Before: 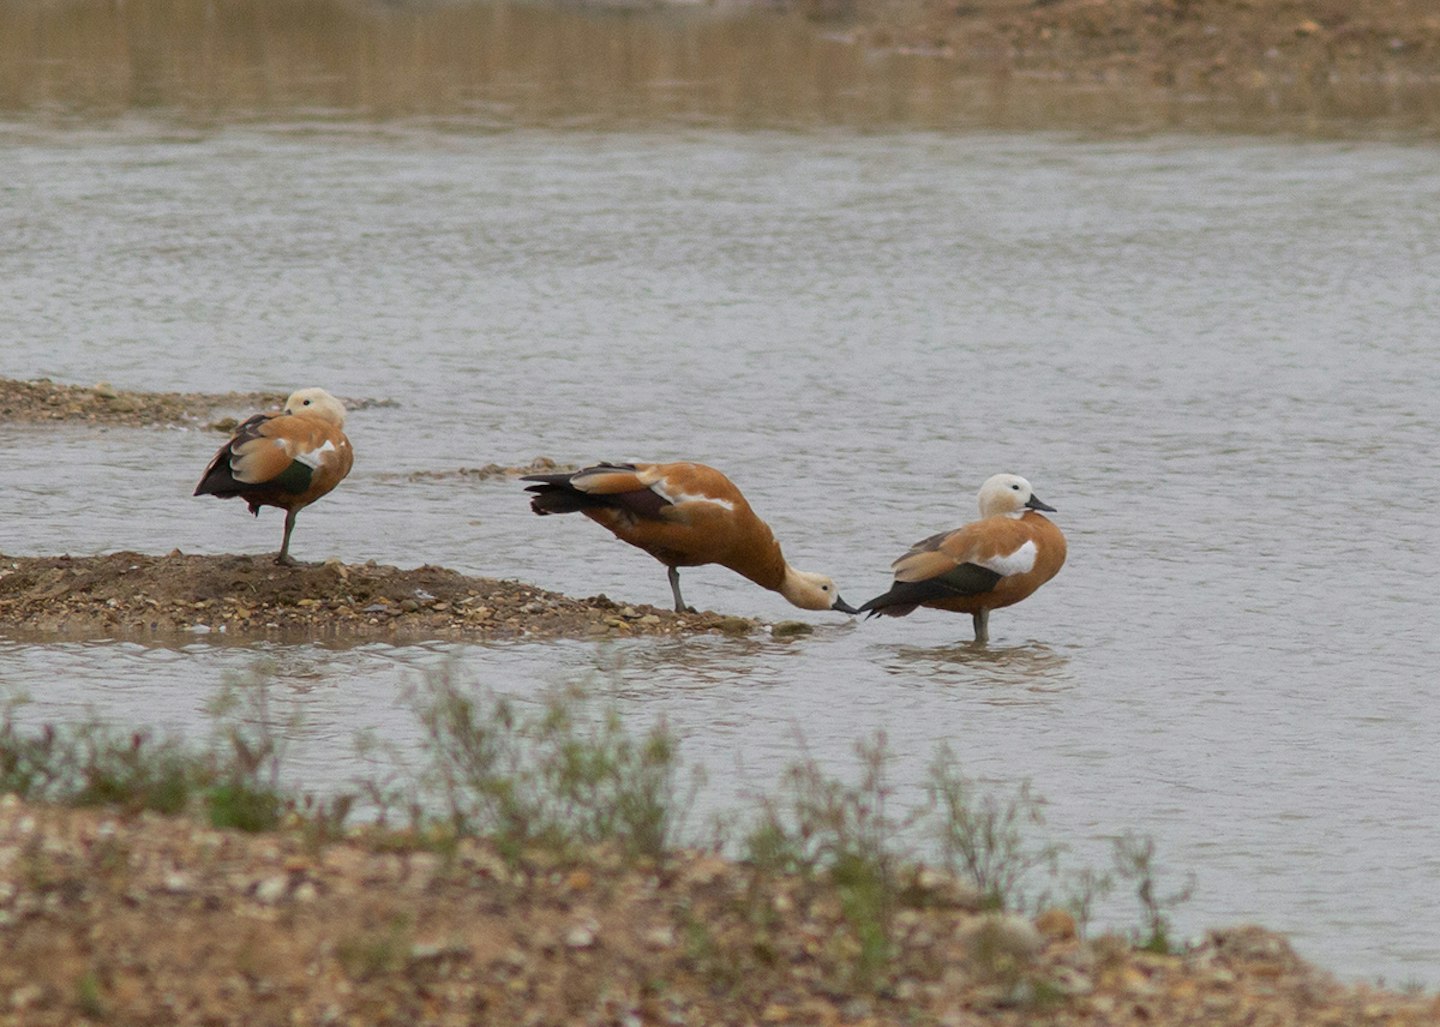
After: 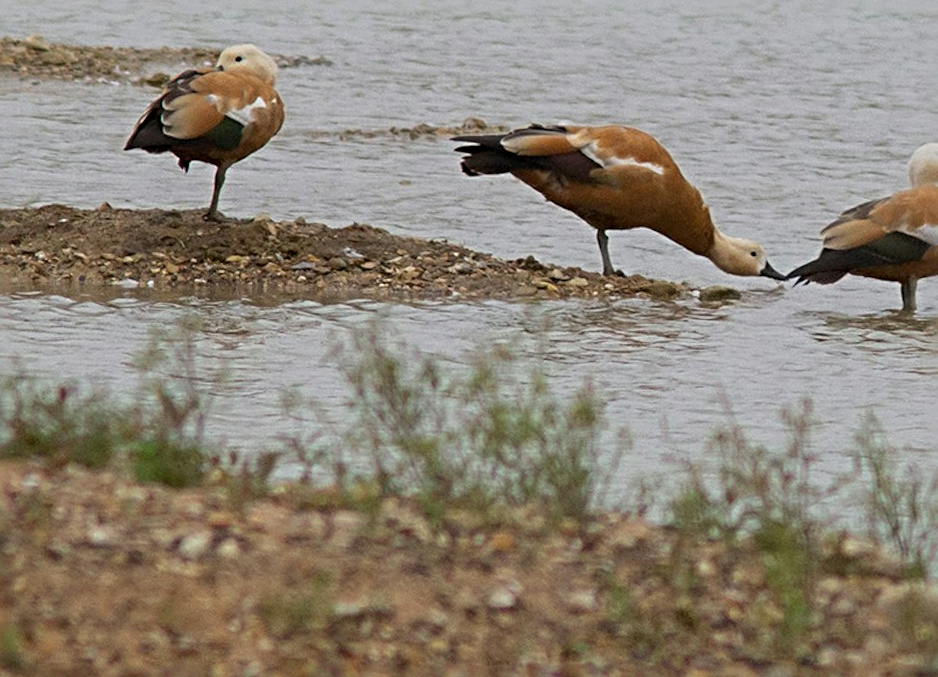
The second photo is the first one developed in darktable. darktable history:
crop and rotate: angle -1.06°, left 3.716%, top 32.358%, right 29.429%
color balance rgb: shadows lift › chroma 0.874%, shadows lift › hue 110.77°, perceptual saturation grading › global saturation -0.986%, global vibrance 16.087%, saturation formula JzAzBz (2021)
sharpen: radius 4.917
